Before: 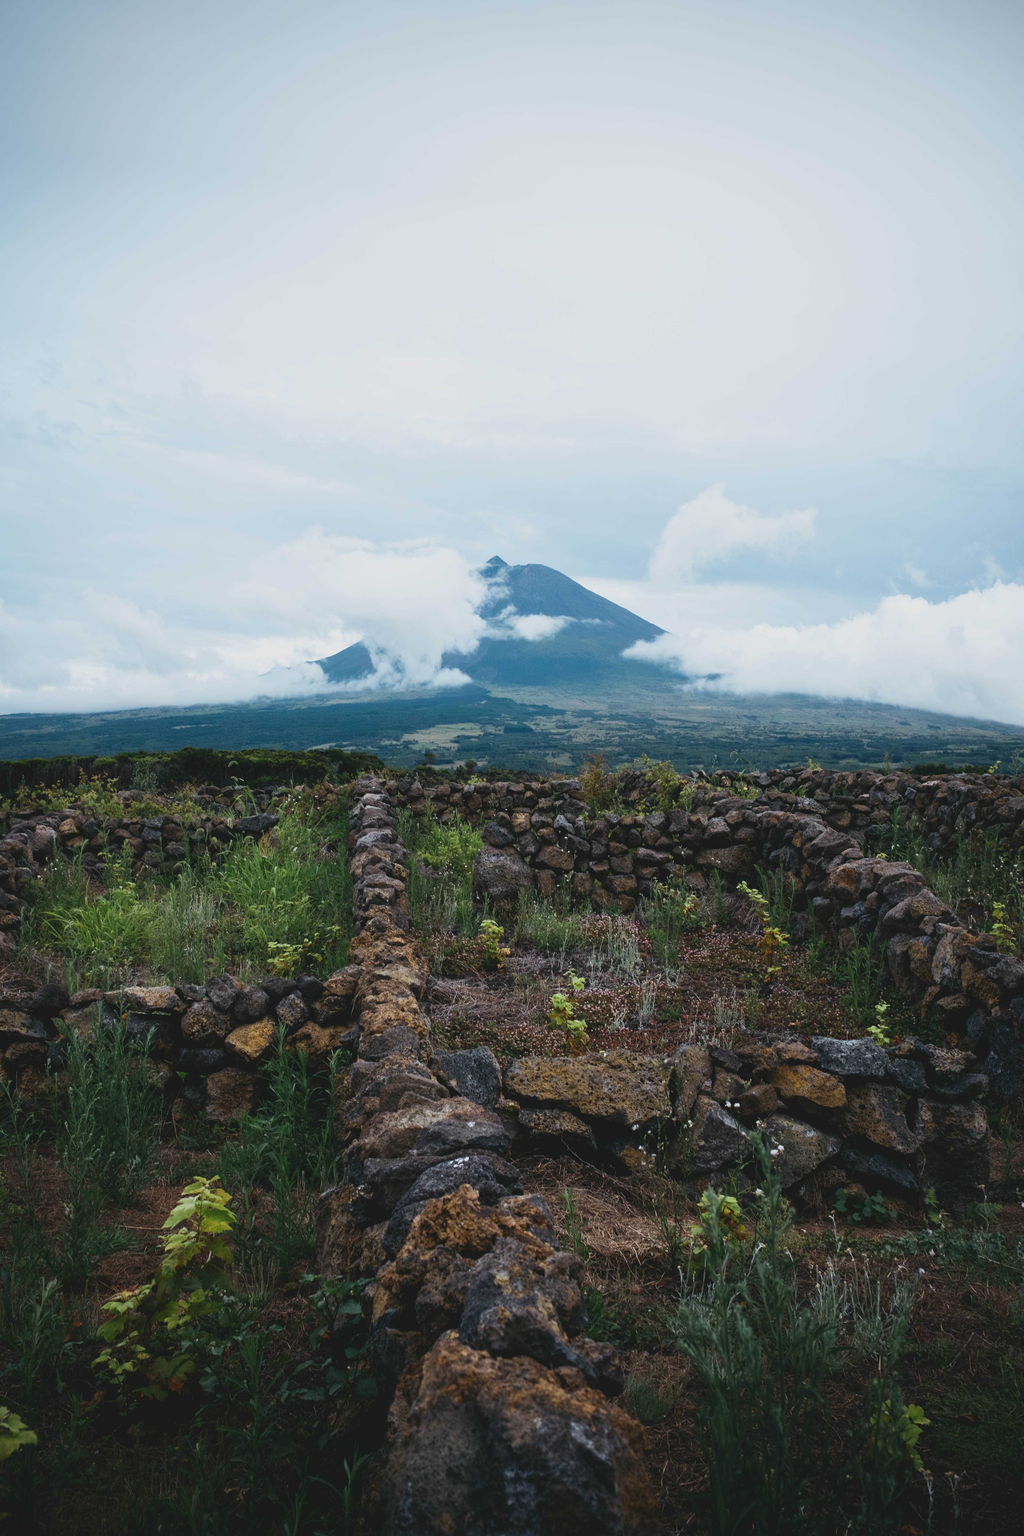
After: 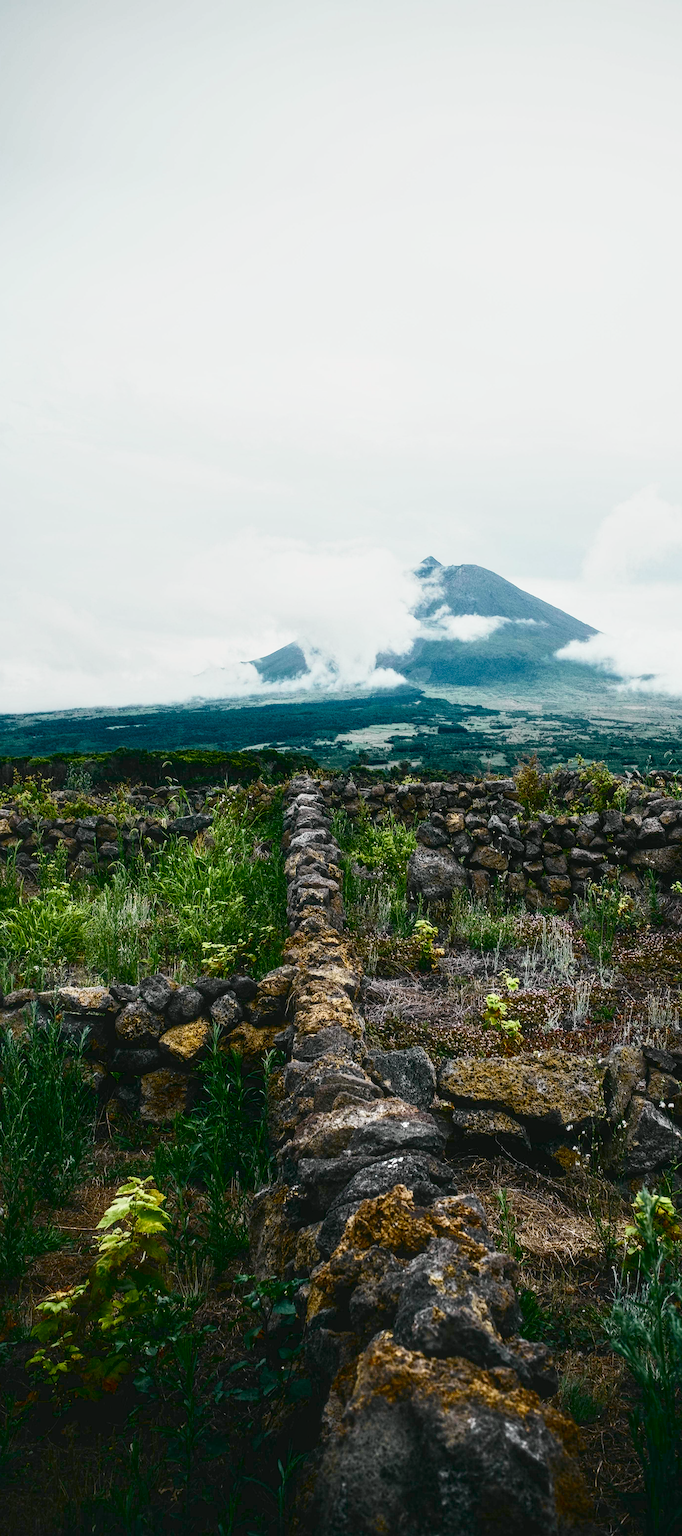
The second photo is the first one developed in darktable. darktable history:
tone curve: curves: ch0 [(0, 0.008) (0.107, 0.083) (0.283, 0.287) (0.429, 0.51) (0.607, 0.739) (0.789, 0.893) (0.998, 0.978)]; ch1 [(0, 0) (0.323, 0.339) (0.438, 0.427) (0.478, 0.484) (0.502, 0.502) (0.527, 0.525) (0.571, 0.579) (0.608, 0.629) (0.669, 0.704) (0.859, 0.899) (1, 1)]; ch2 [(0, 0) (0.33, 0.347) (0.421, 0.456) (0.473, 0.498) (0.502, 0.504) (0.522, 0.524) (0.549, 0.567) (0.593, 0.626) (0.676, 0.724) (1, 1)], color space Lab, independent channels, preserve colors none
sharpen: on, module defaults
color balance rgb: shadows lift › luminance -7.416%, shadows lift › chroma 2.313%, shadows lift › hue 163.05°, perceptual saturation grading › global saturation 20%, perceptual saturation grading › highlights -50.579%, perceptual saturation grading › shadows 31.203%, global vibrance 16.447%, saturation formula JzAzBz (2021)
contrast equalizer: octaves 7, y [[0.627 ×6], [0.563 ×6], [0 ×6], [0 ×6], [0 ×6]], mix -0.296
crop and rotate: left 6.485%, right 26.849%
local contrast: highlights 59%, detail 145%
